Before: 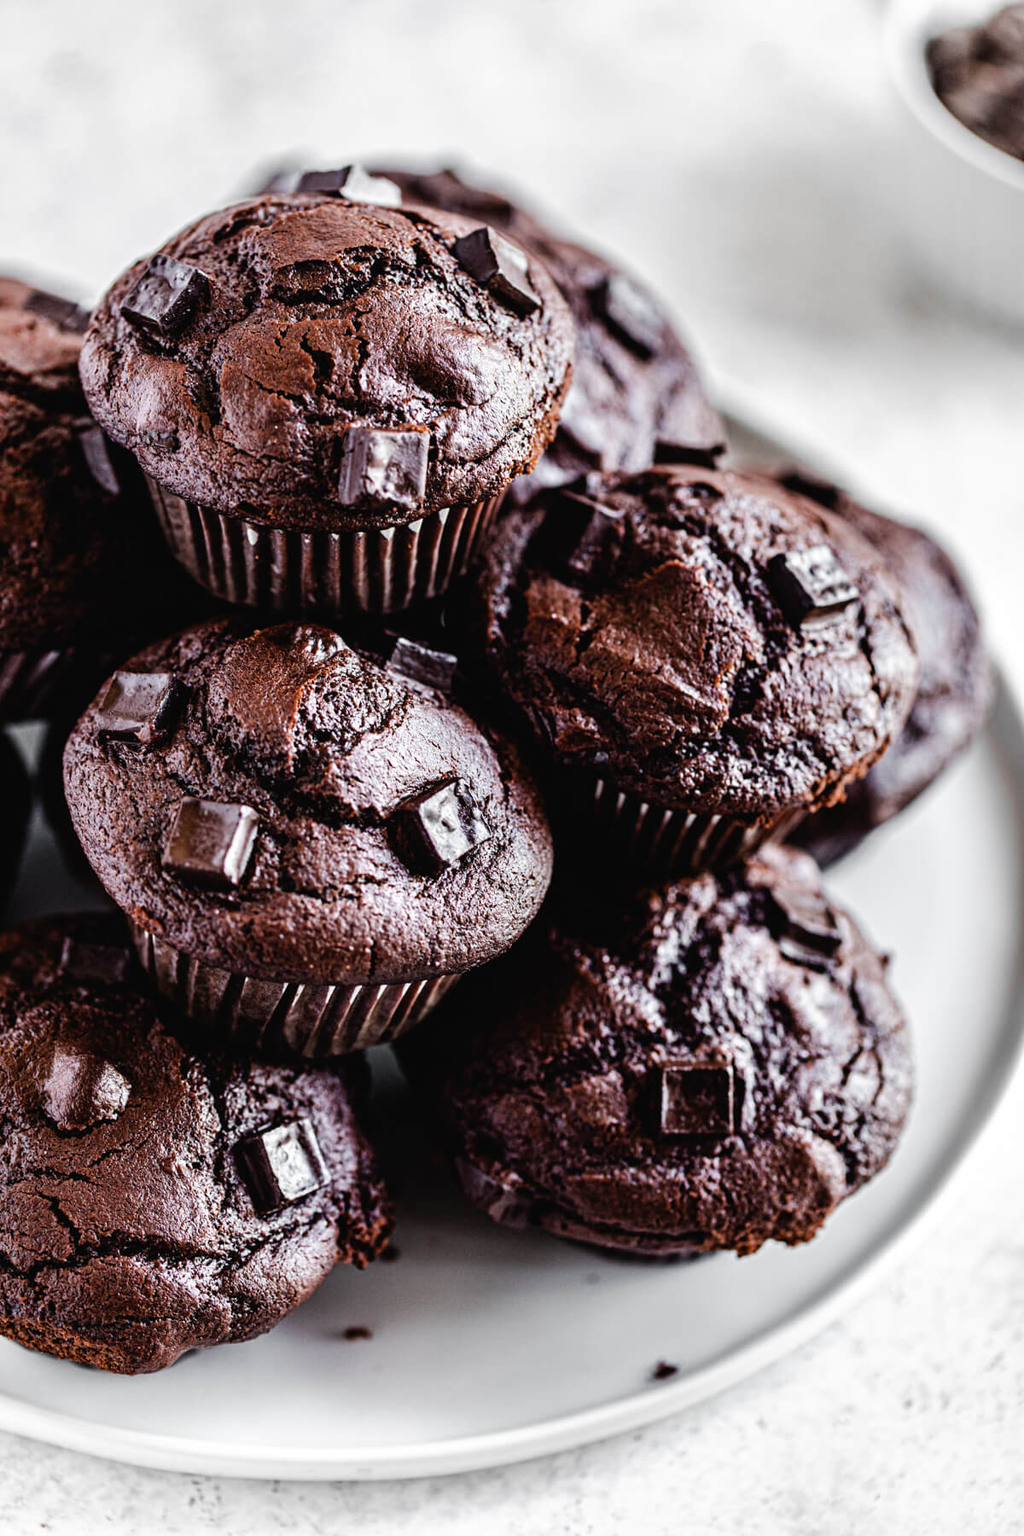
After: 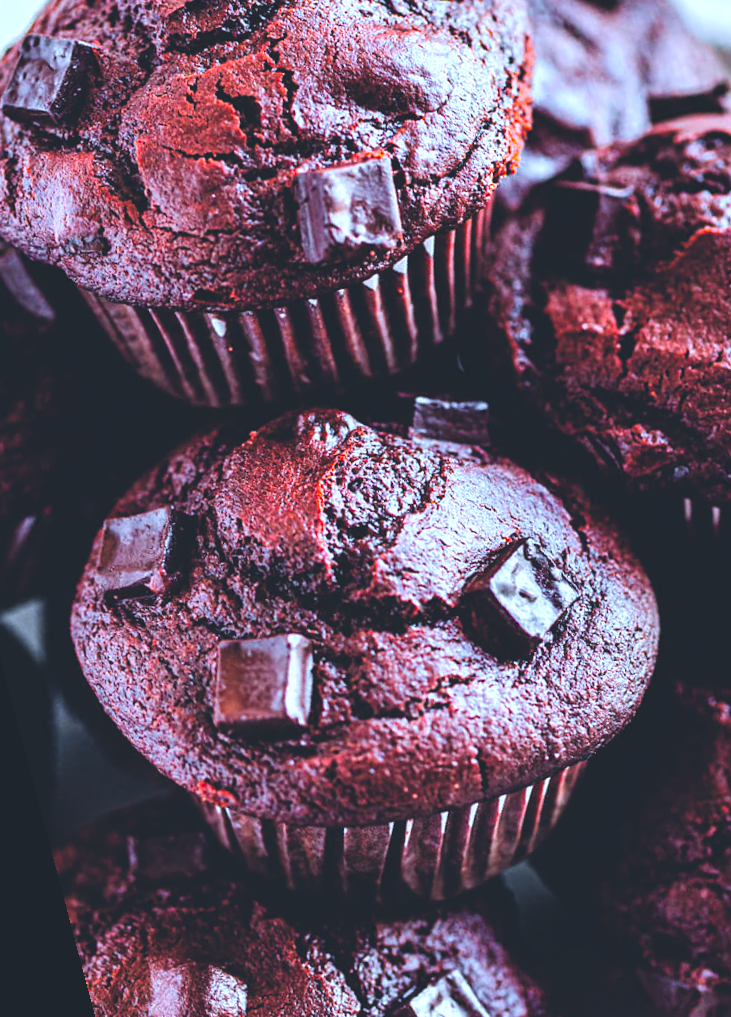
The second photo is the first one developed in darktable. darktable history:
rotate and perspective: rotation -14.8°, crop left 0.1, crop right 0.903, crop top 0.25, crop bottom 0.748
crop: left 5.114%, right 38.589%
exposure: black level correction -0.015, compensate highlight preservation false
color calibration: output R [1.422, -0.35, -0.252, 0], output G [-0.238, 1.259, -0.084, 0], output B [-0.081, -0.196, 1.58, 0], output brightness [0.49, 0.671, -0.57, 0], illuminant same as pipeline (D50), adaptation none (bypass), saturation algorithm version 1 (2020)
